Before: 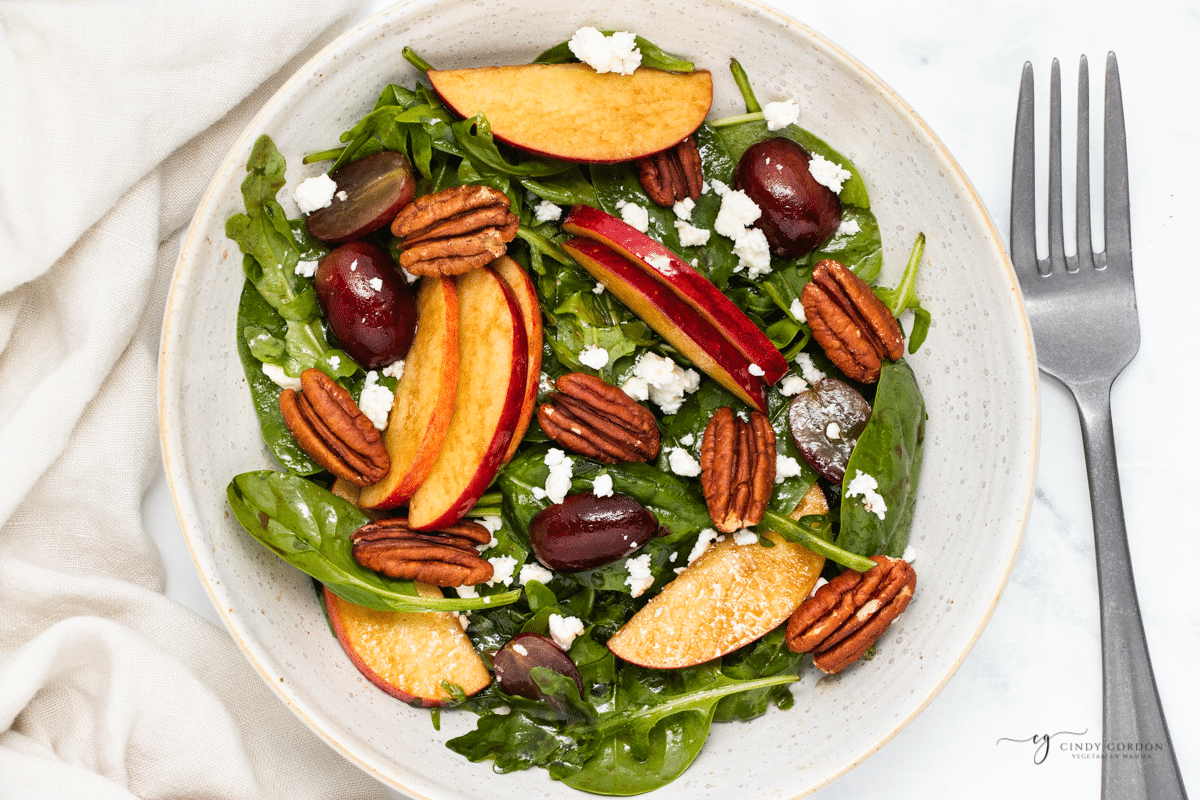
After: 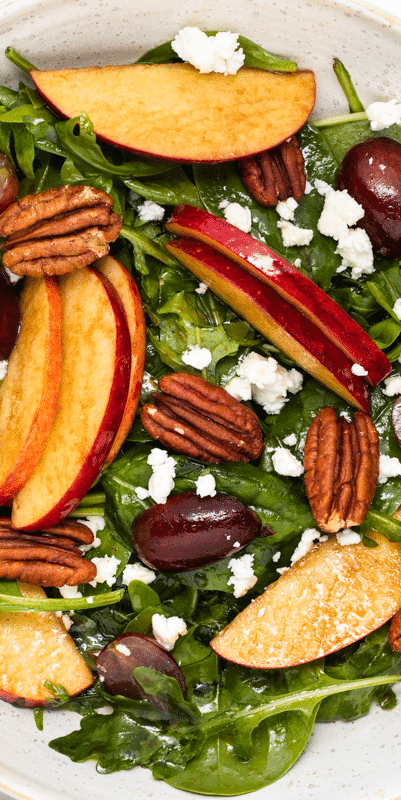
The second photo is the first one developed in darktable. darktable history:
crop: left 33.087%, right 33.417%
tone equalizer: on, module defaults
